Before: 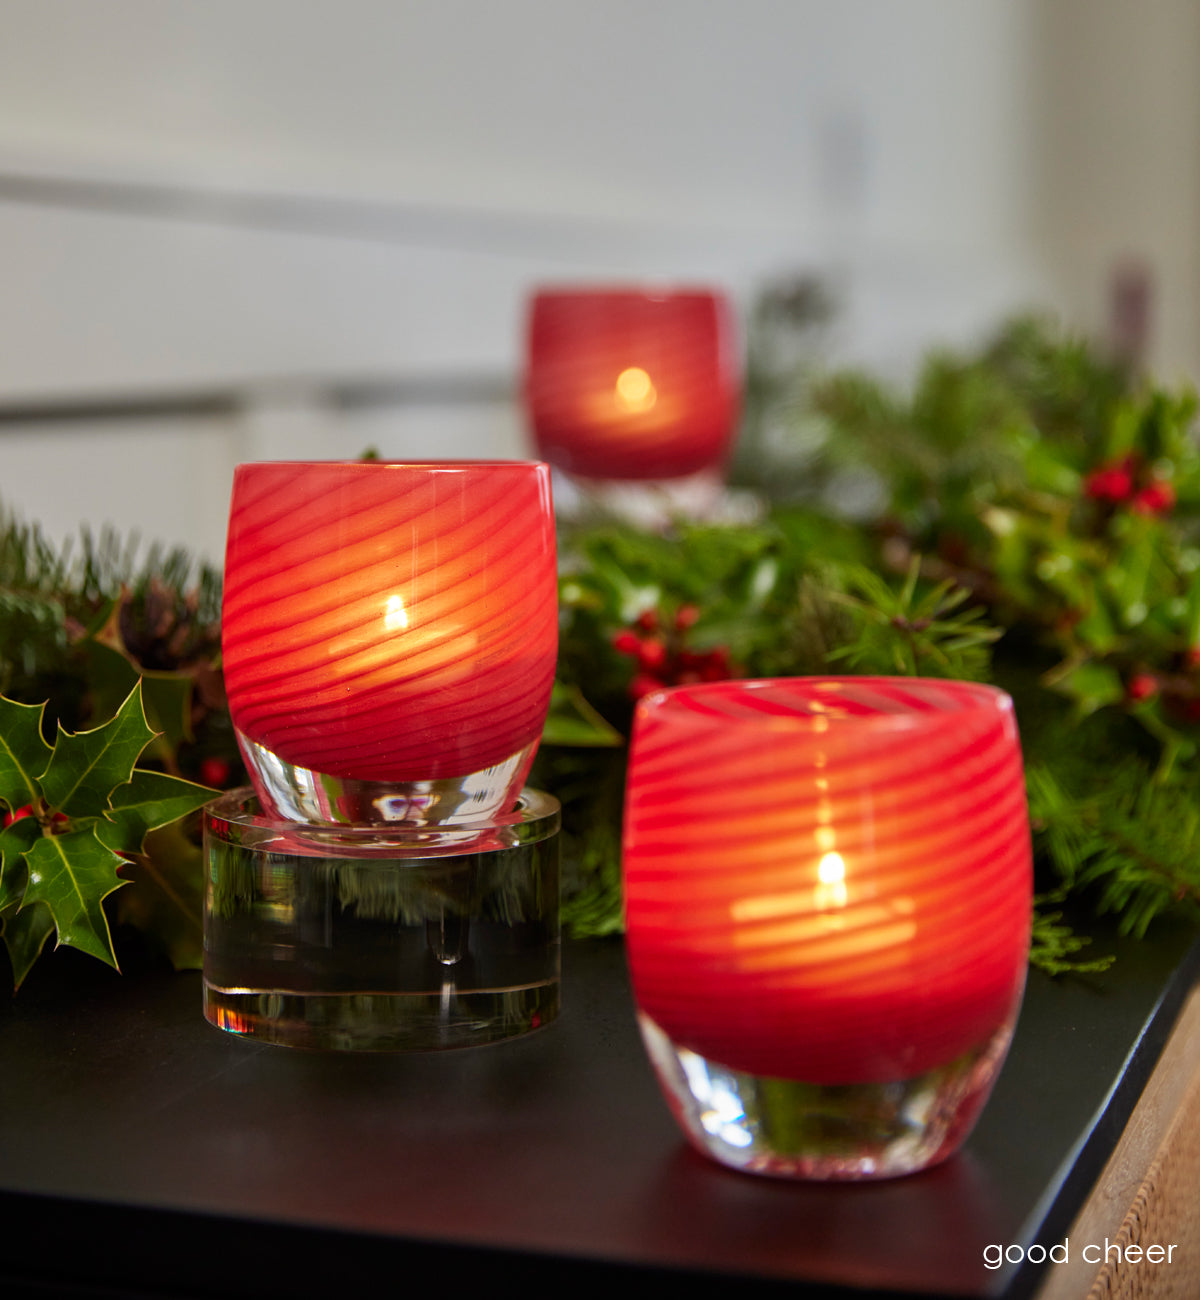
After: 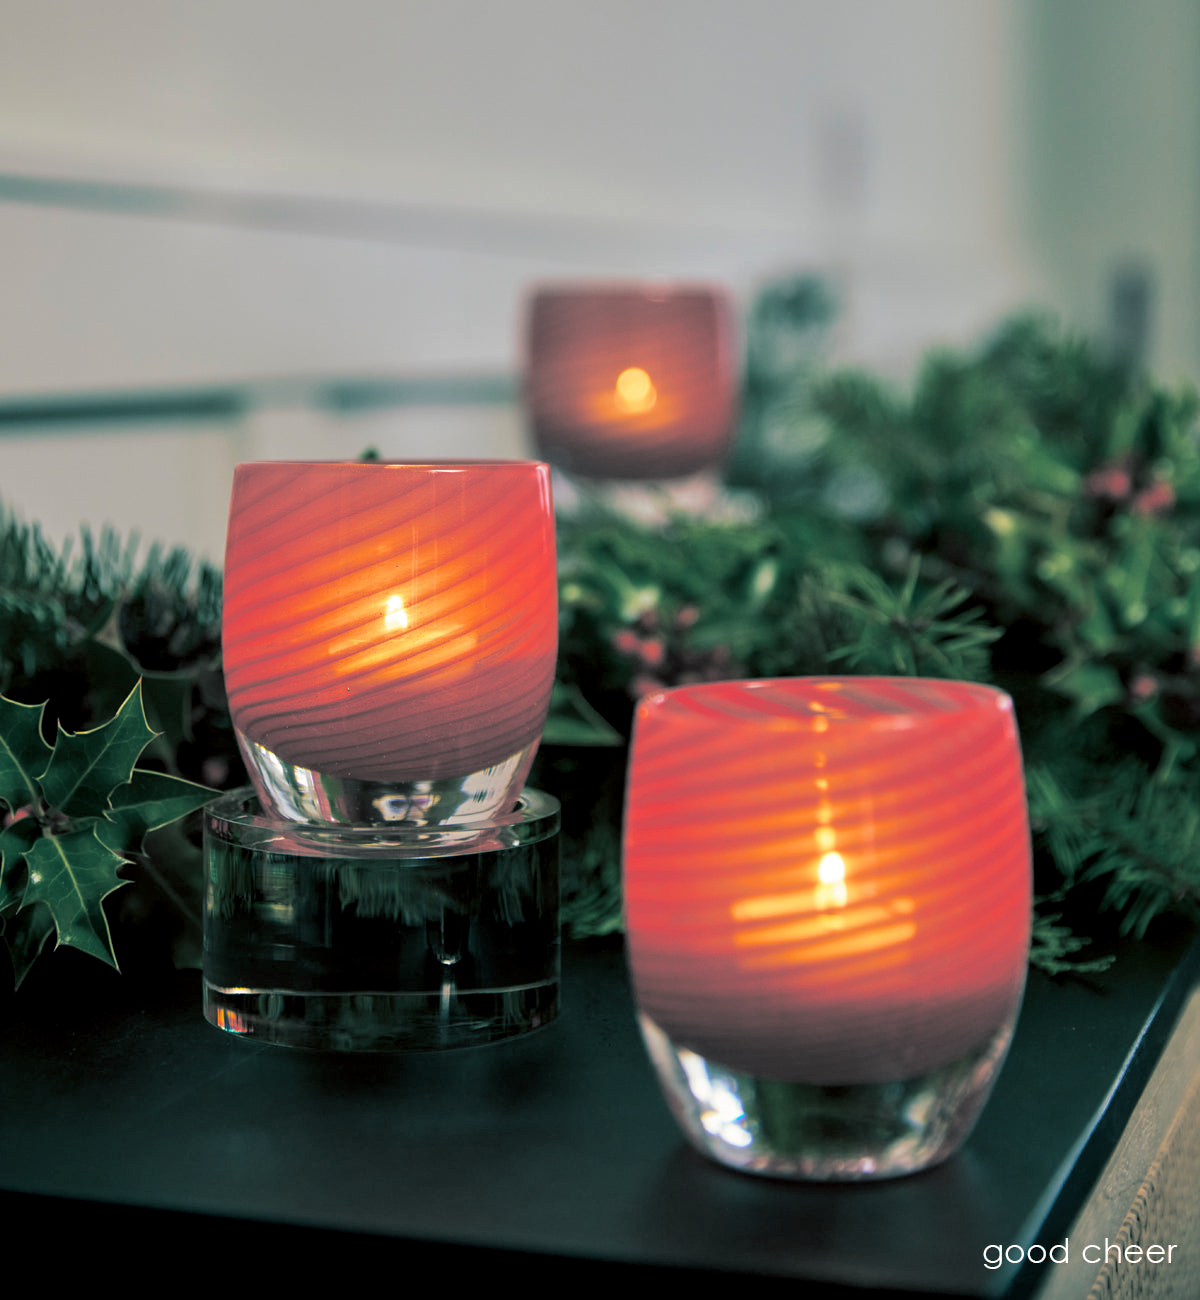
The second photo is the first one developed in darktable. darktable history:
split-toning: shadows › hue 186.43°, highlights › hue 49.29°, compress 30.29%
exposure: black level correction 0.004, exposure 0.014 EV, compensate highlight preservation false
